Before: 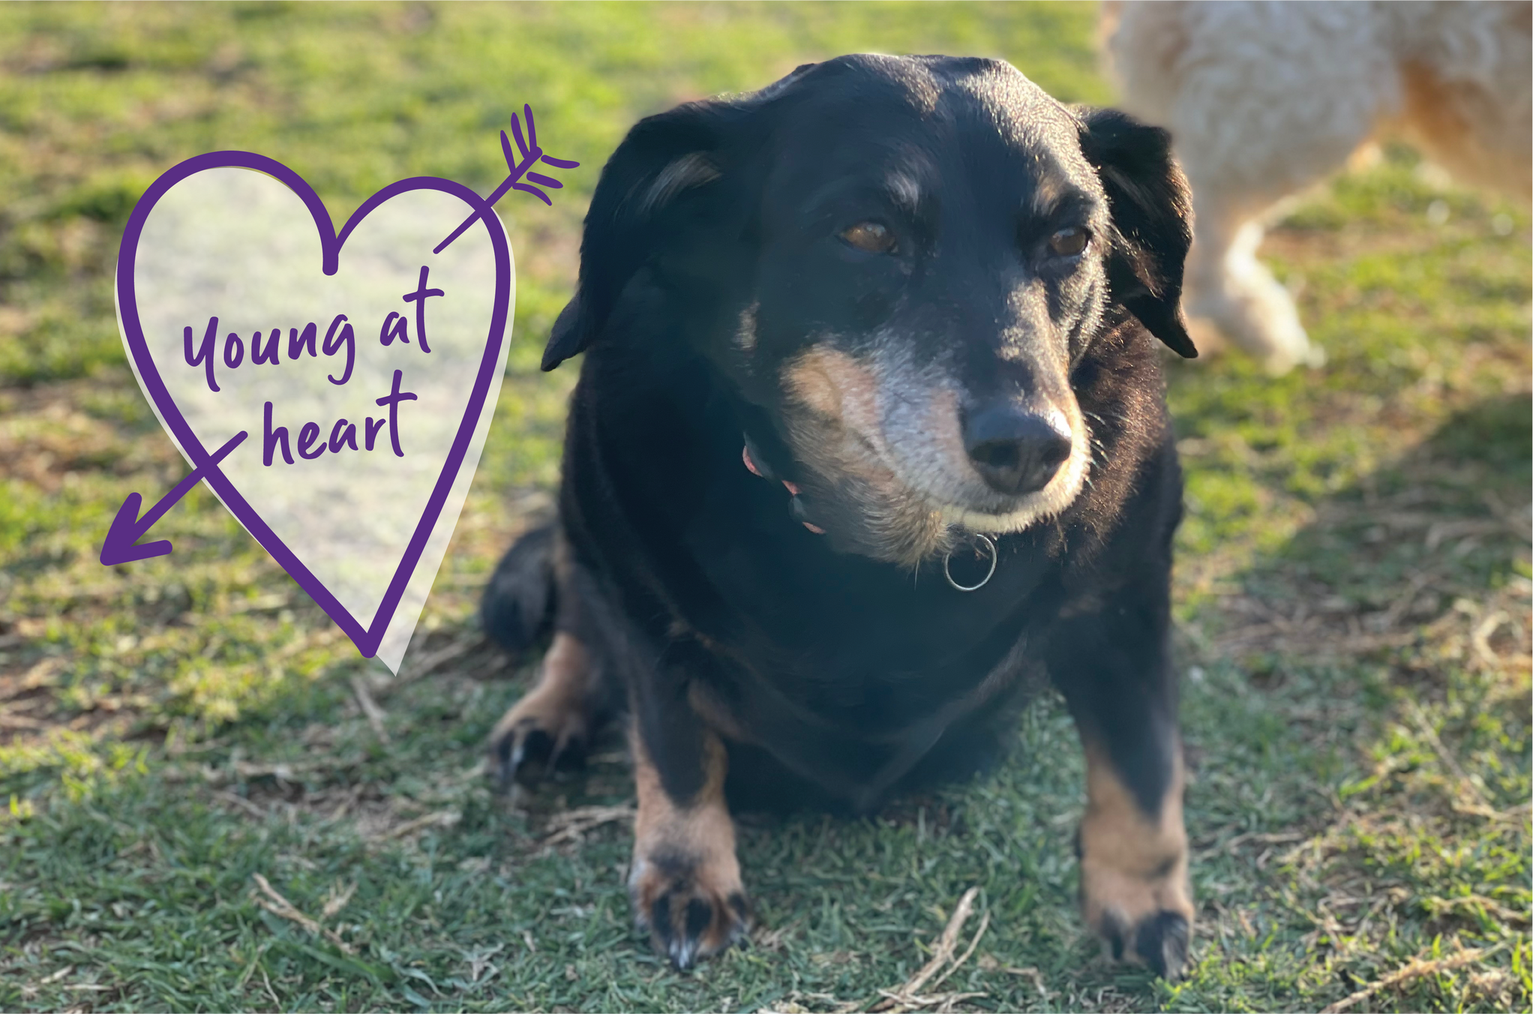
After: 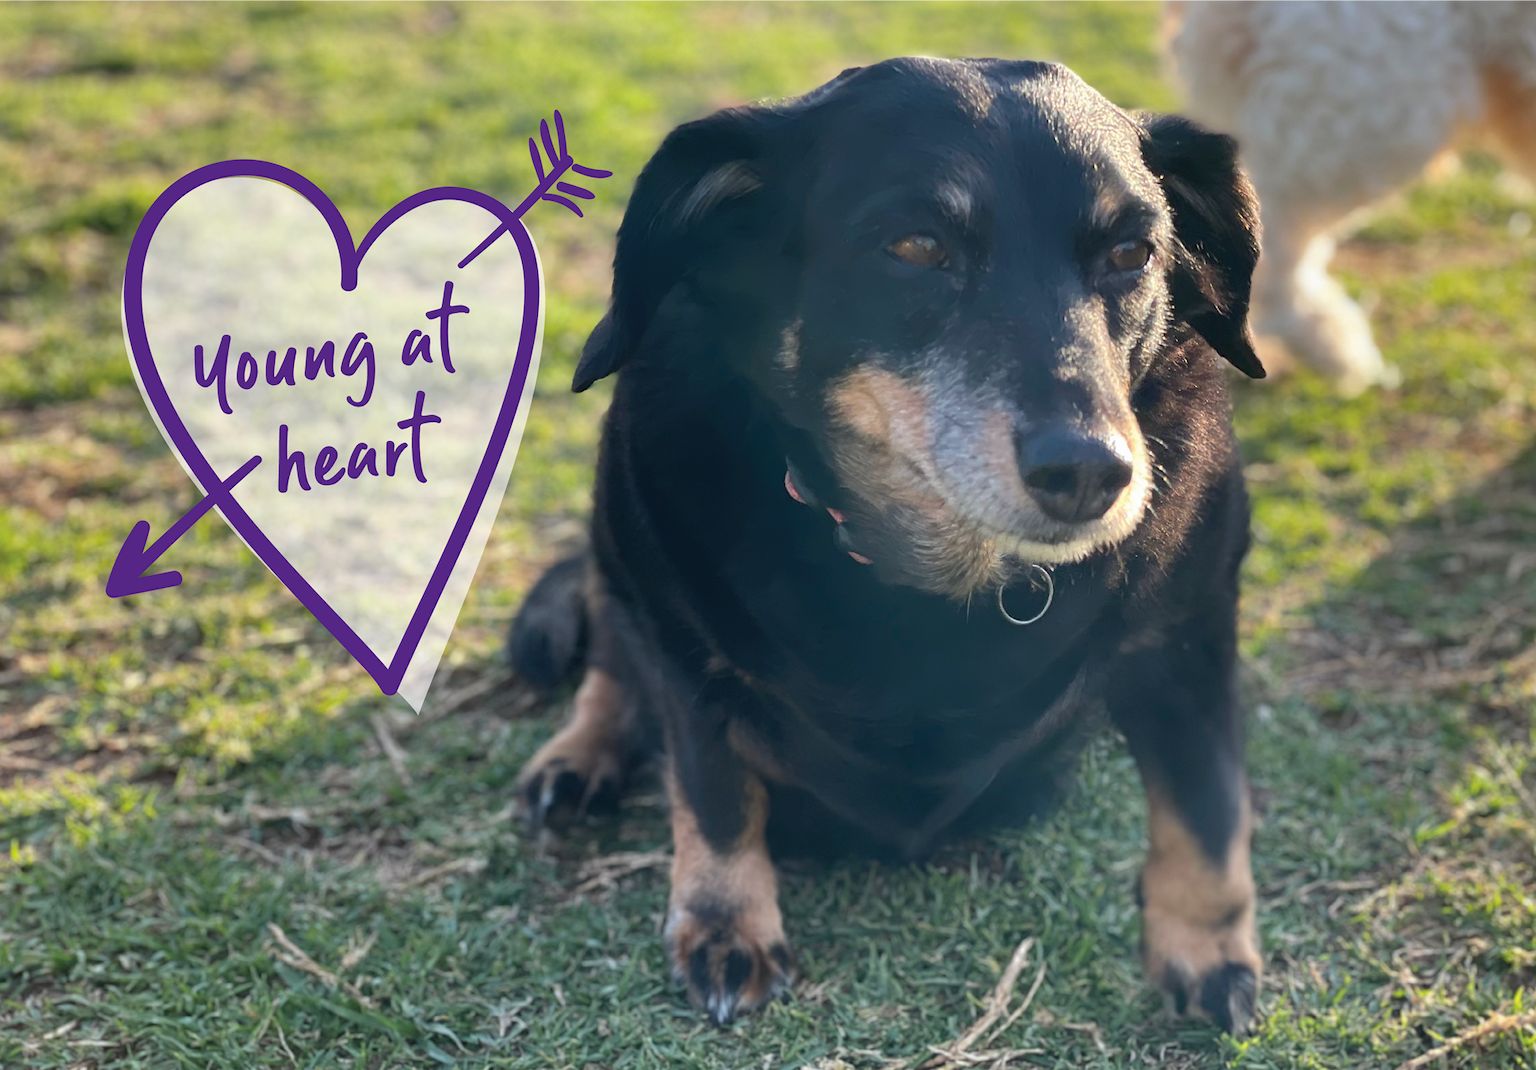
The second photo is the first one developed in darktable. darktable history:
crop and rotate: left 0%, right 5.343%
color calibration: output R [1.003, 0.027, -0.041, 0], output G [-0.018, 1.043, -0.038, 0], output B [0.071, -0.086, 1.017, 0], illuminant same as pipeline (D50), adaptation none (bypass), x 0.332, y 0.335, temperature 5008.3 K
